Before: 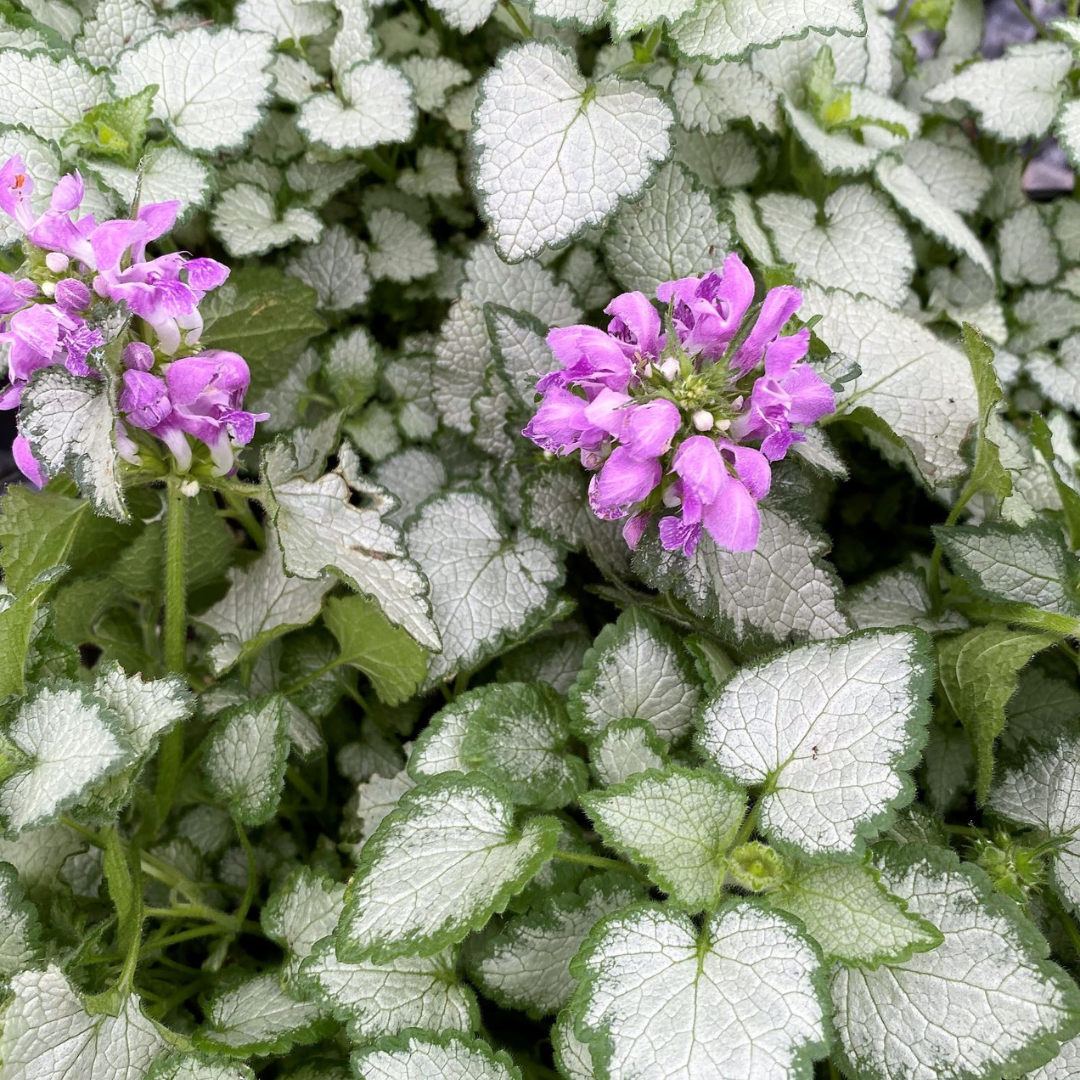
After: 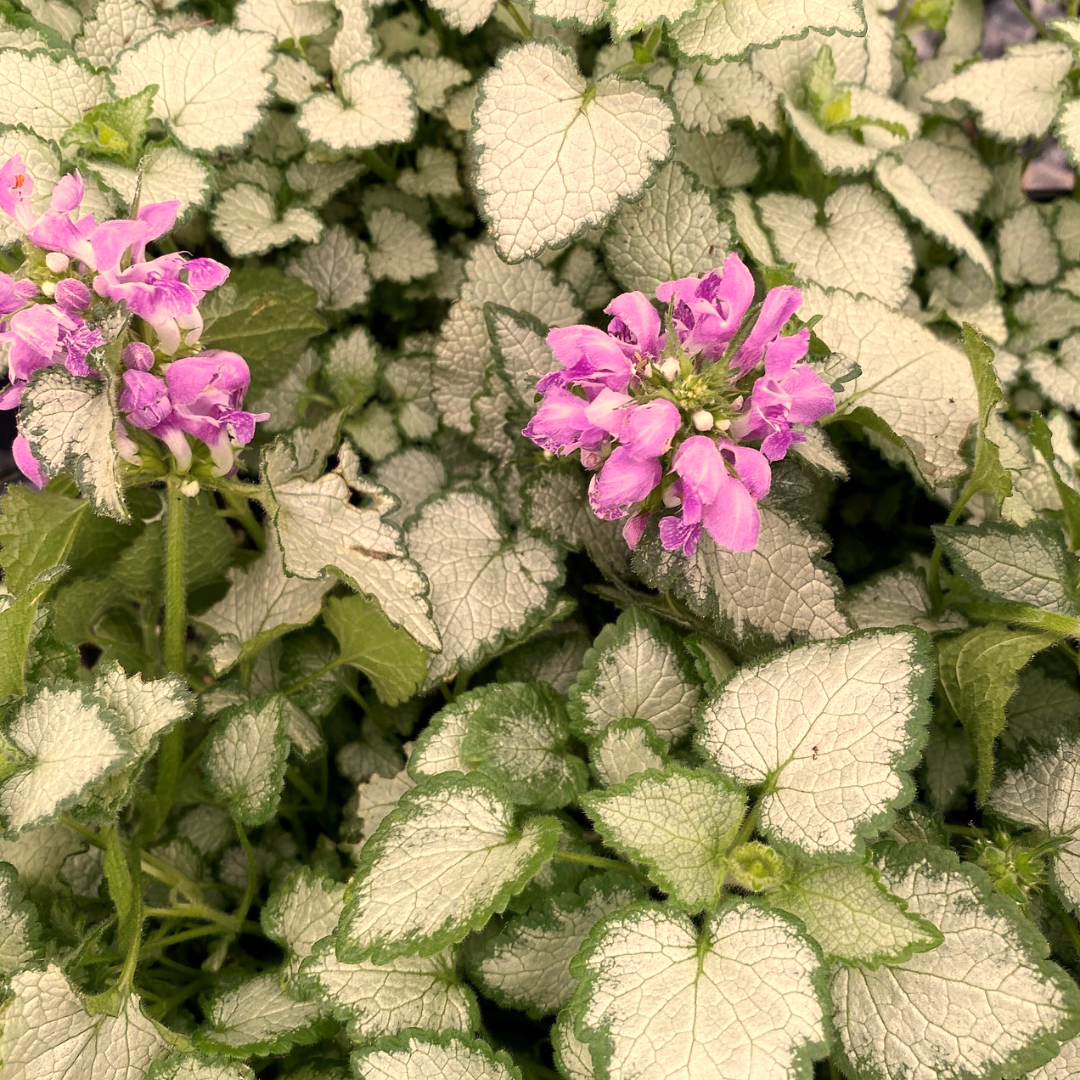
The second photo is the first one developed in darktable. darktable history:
levels: mode automatic
white balance: red 1.123, blue 0.83
